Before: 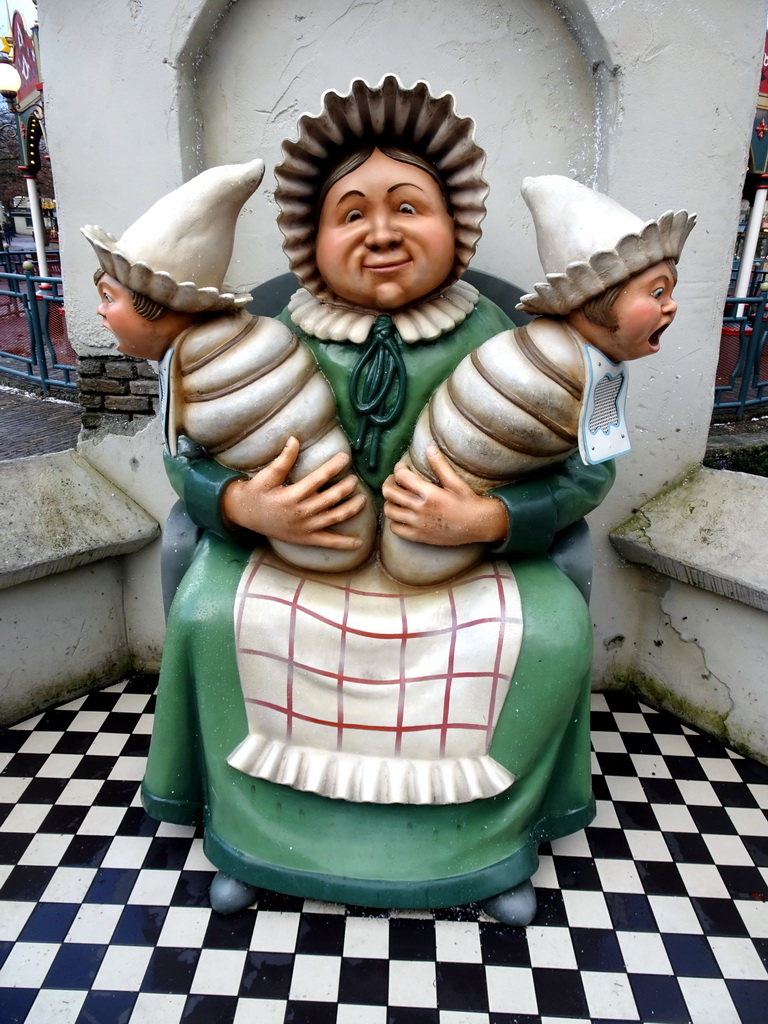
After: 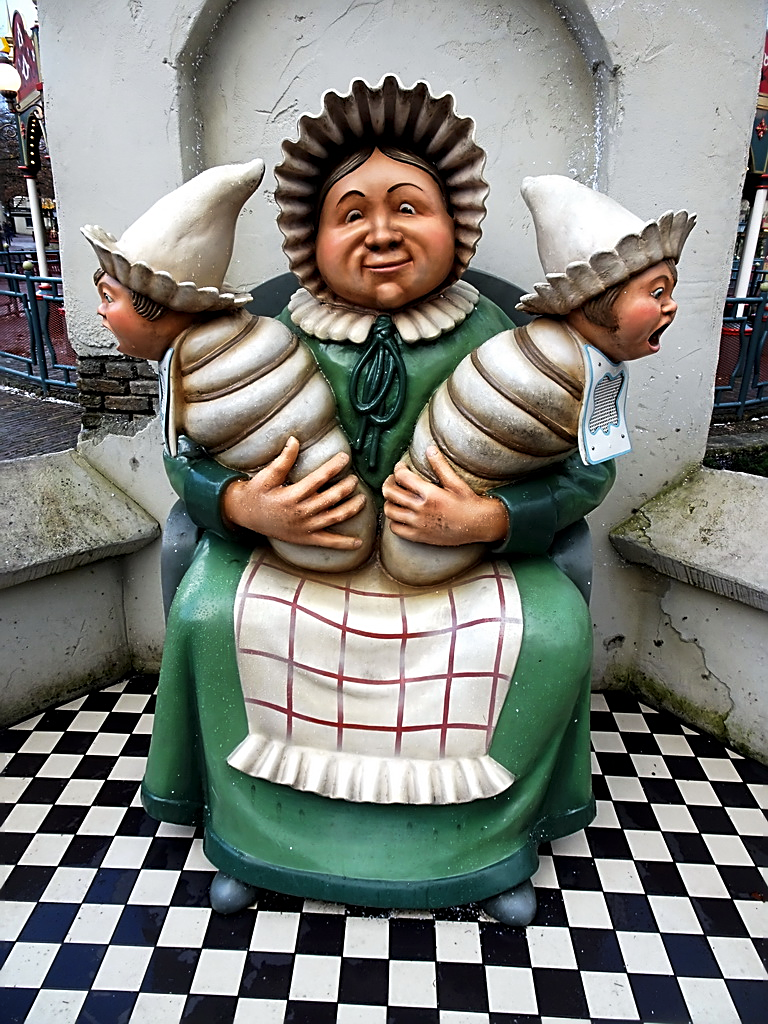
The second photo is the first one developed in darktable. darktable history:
tone curve: curves: ch0 [(0, 0) (0.003, 0.002) (0.011, 0.009) (0.025, 0.022) (0.044, 0.041) (0.069, 0.059) (0.1, 0.082) (0.136, 0.106) (0.177, 0.138) (0.224, 0.179) (0.277, 0.226) (0.335, 0.28) (0.399, 0.342) (0.468, 0.413) (0.543, 0.493) (0.623, 0.591) (0.709, 0.699) (0.801, 0.804) (0.898, 0.899) (1, 1)], preserve colors none
sharpen: amount 0.75
